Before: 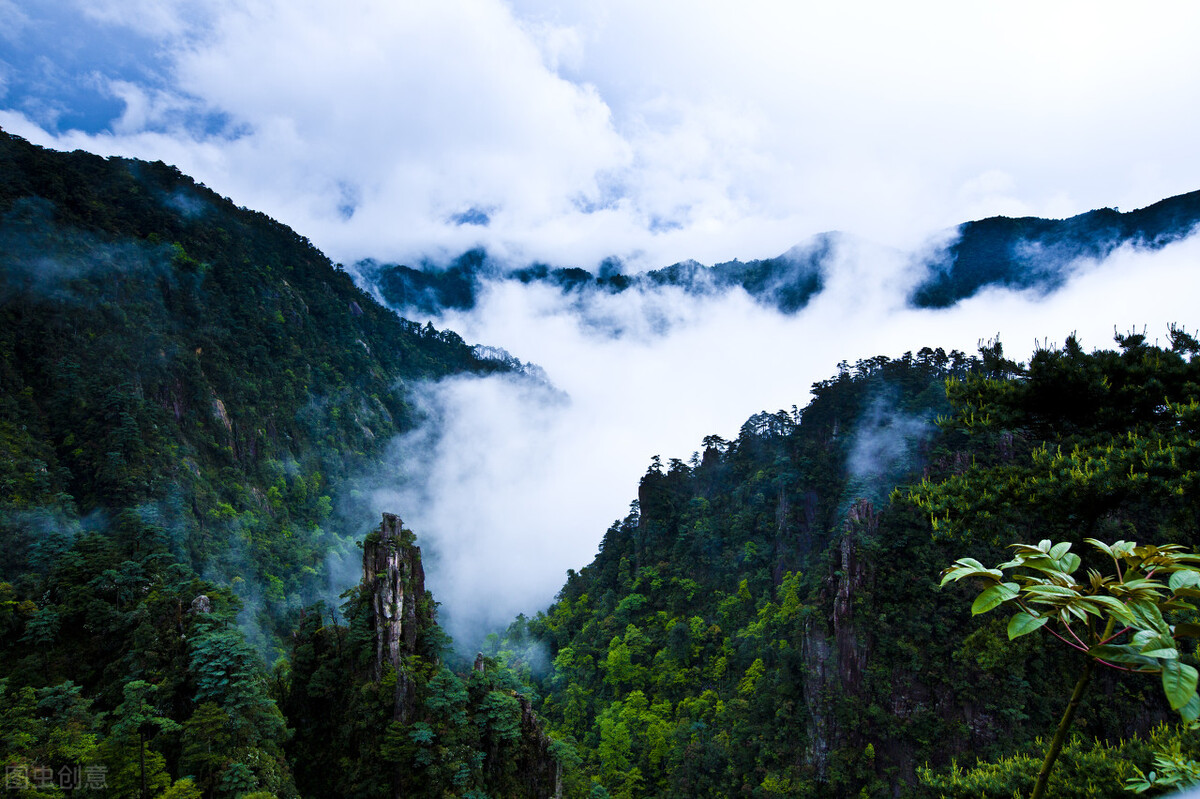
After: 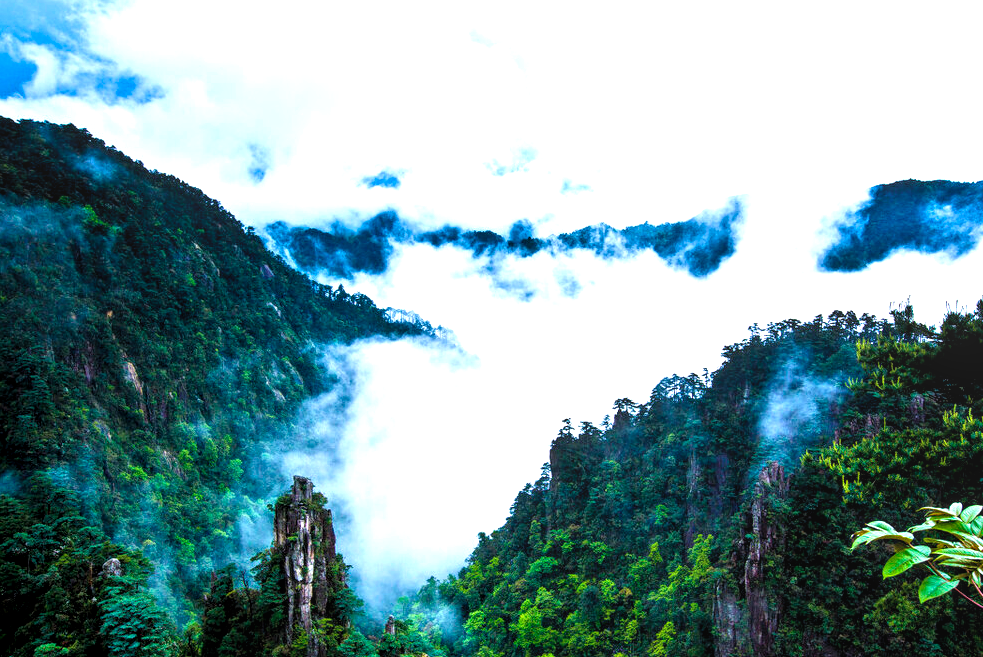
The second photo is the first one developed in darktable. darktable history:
exposure: black level correction 0, exposure 0.864 EV, compensate highlight preservation false
local contrast: detail 130%
levels: levels [0.016, 0.492, 0.969]
crop and rotate: left 7.438%, top 4.631%, right 10.601%, bottom 13.073%
